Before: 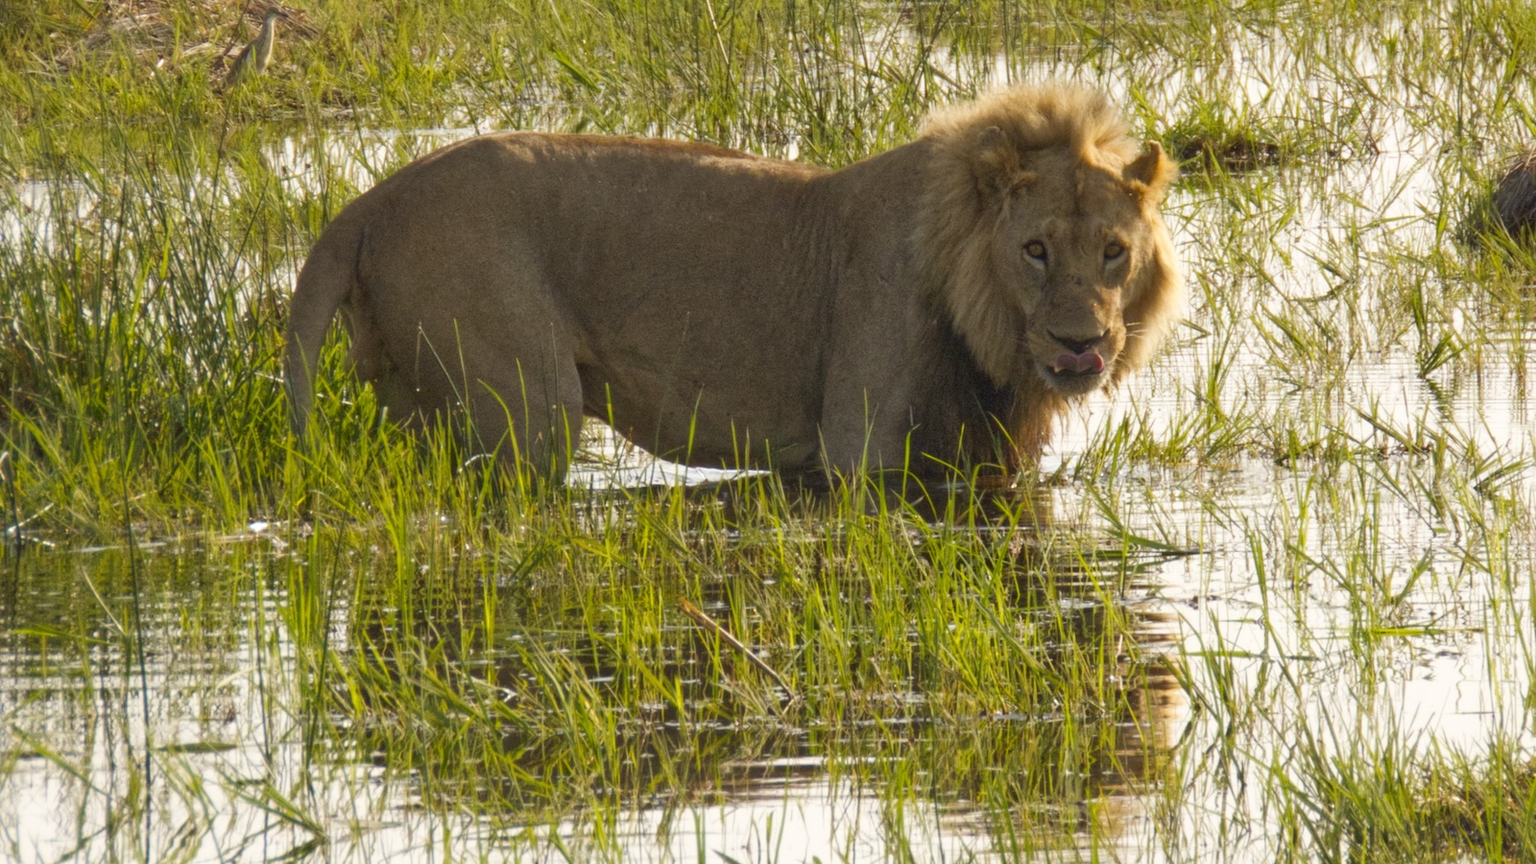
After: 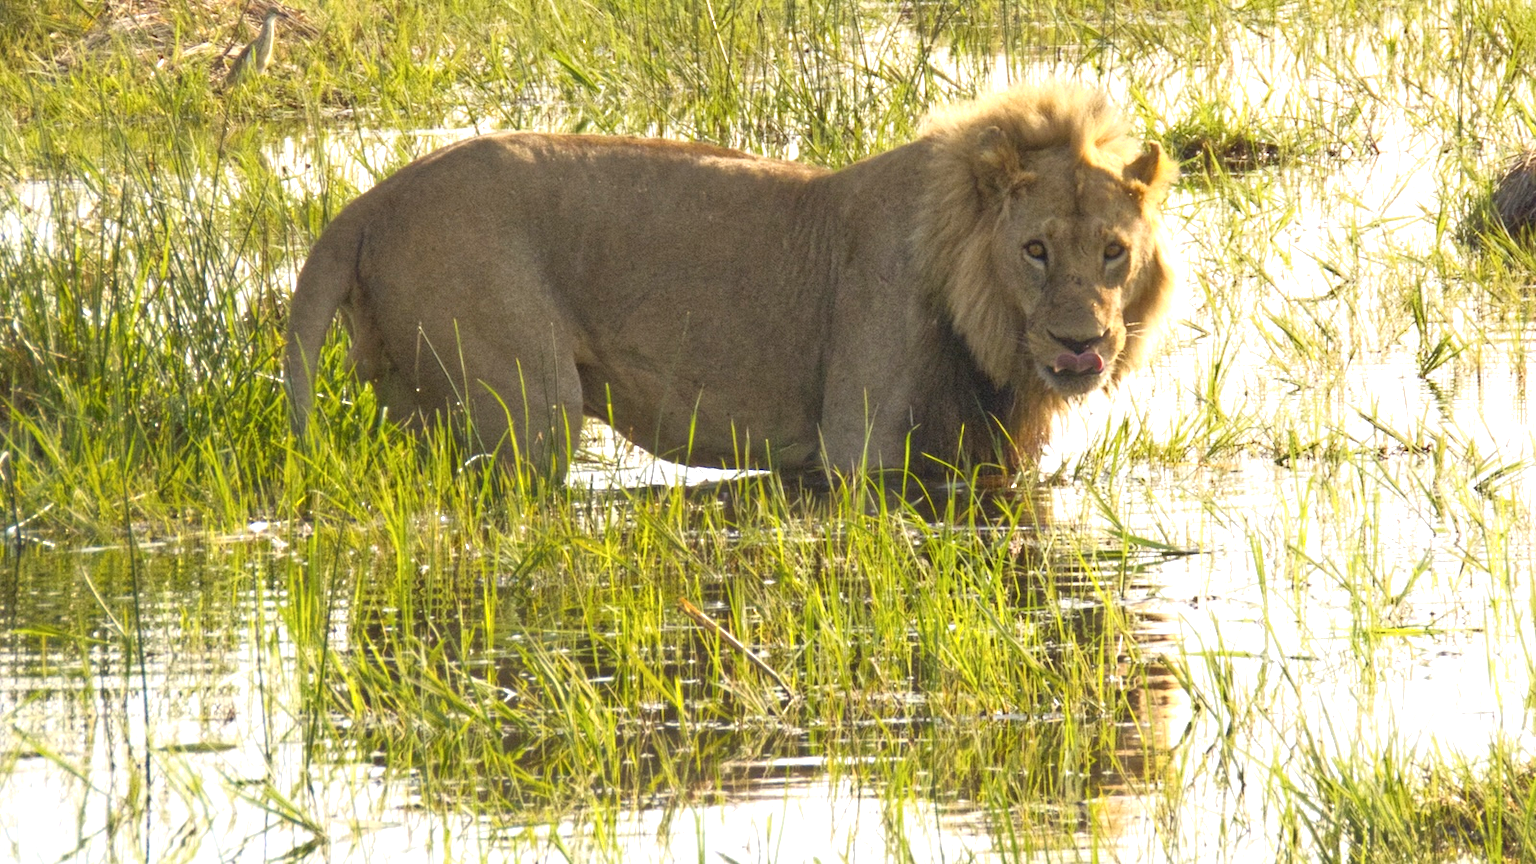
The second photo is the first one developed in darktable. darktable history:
exposure: black level correction 0, exposure 0.839 EV, compensate highlight preservation false
shadows and highlights: shadows -1.34, highlights 38.96
sharpen: radius 5.342, amount 0.312, threshold 26.67
